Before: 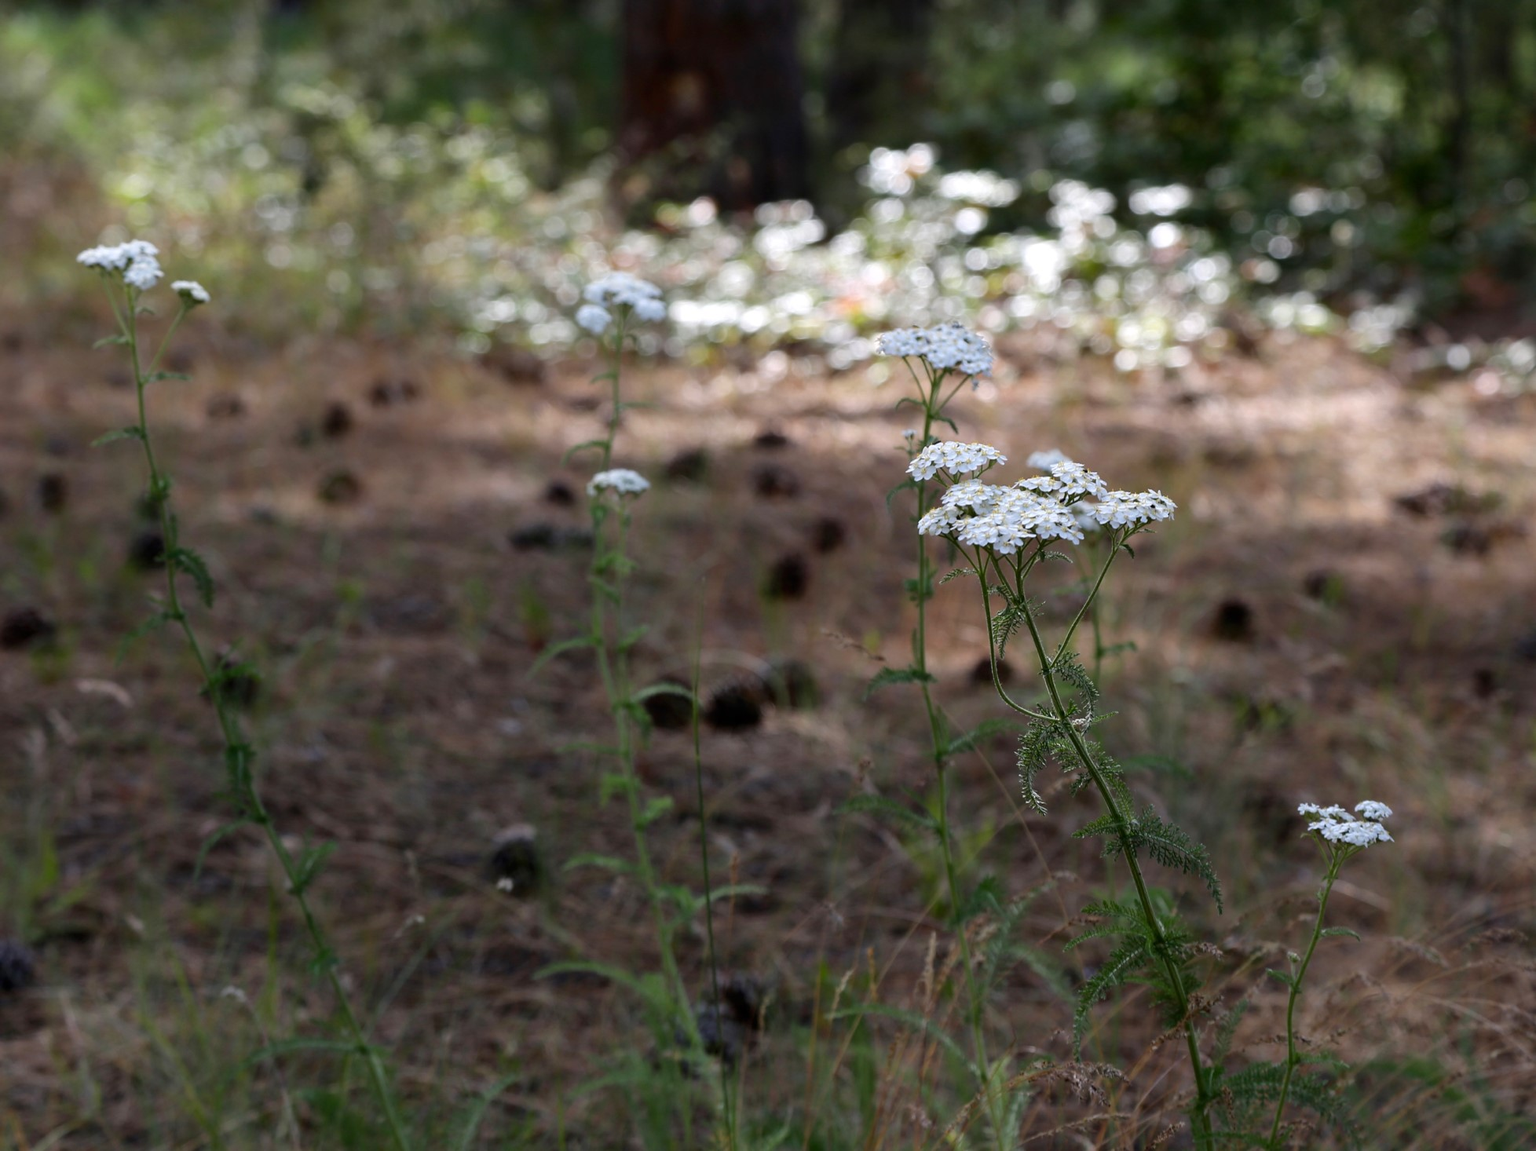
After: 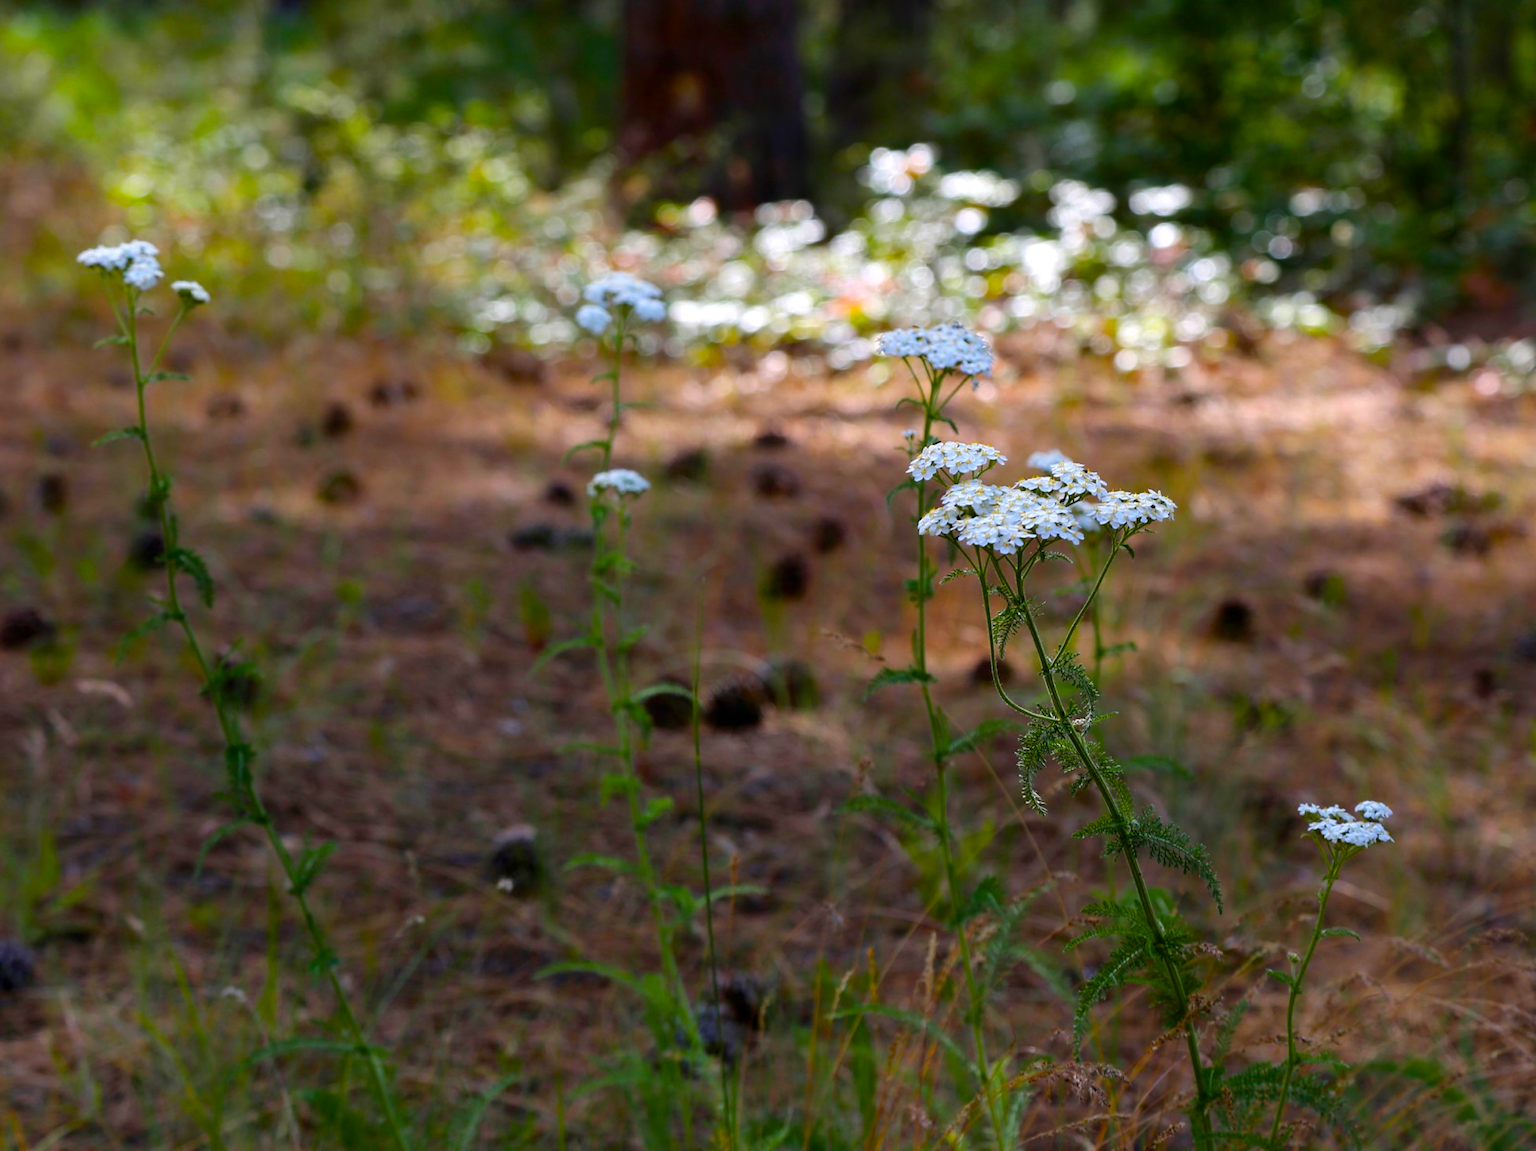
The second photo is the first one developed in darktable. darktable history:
color balance rgb: perceptual saturation grading › global saturation 30.309%, global vibrance 59.634%
